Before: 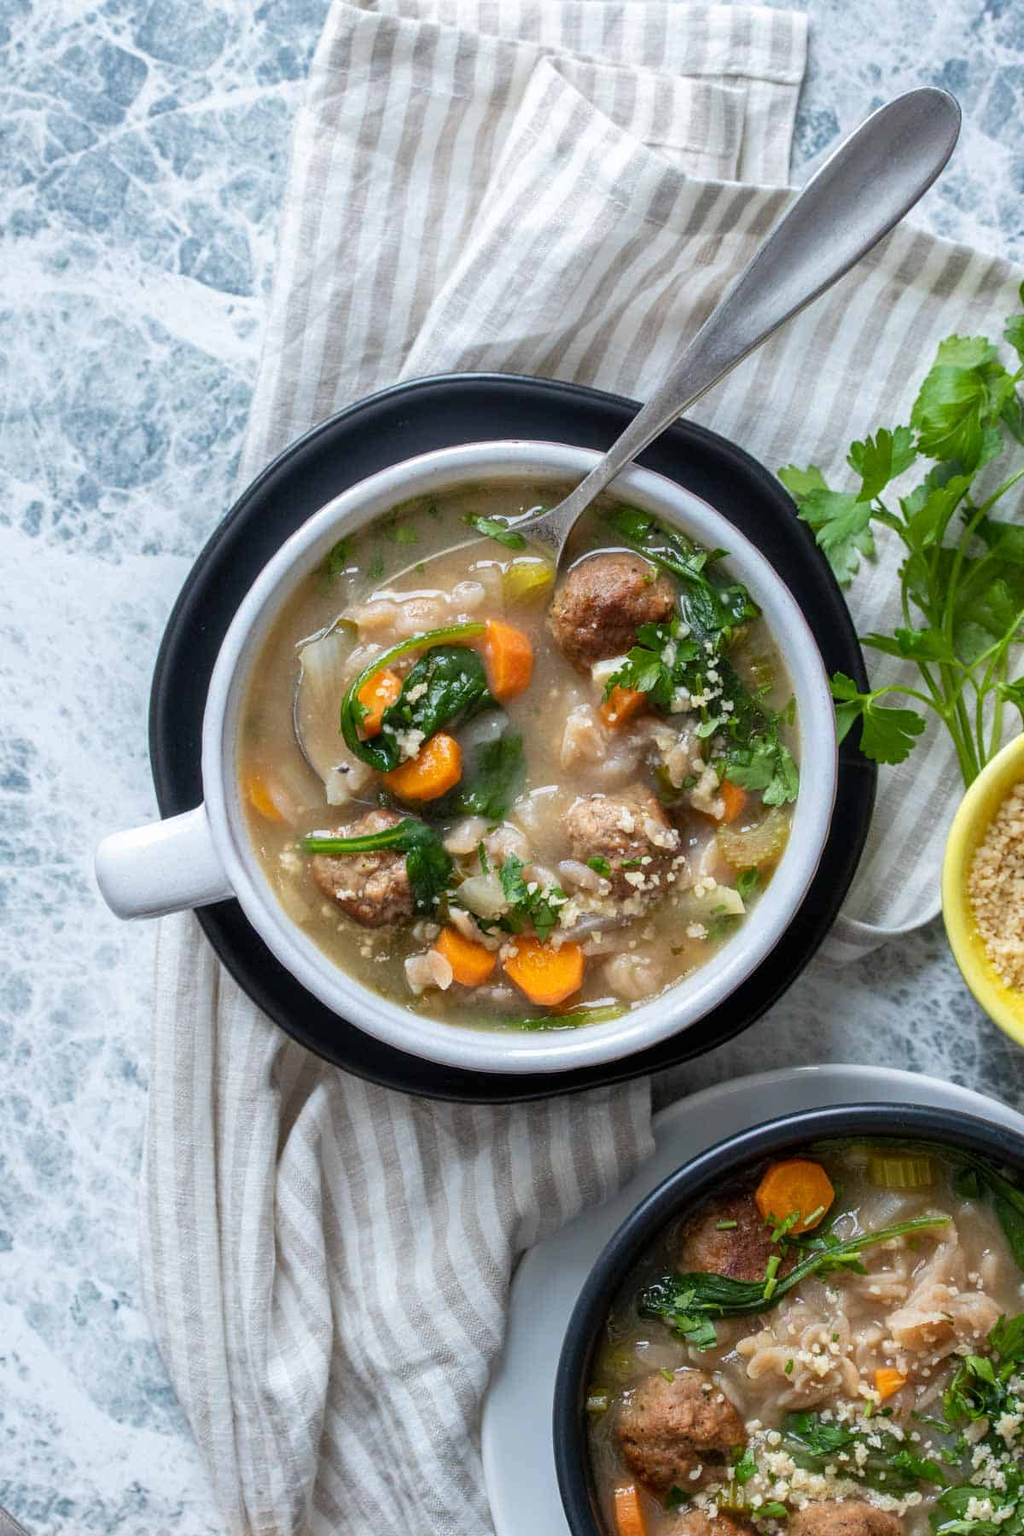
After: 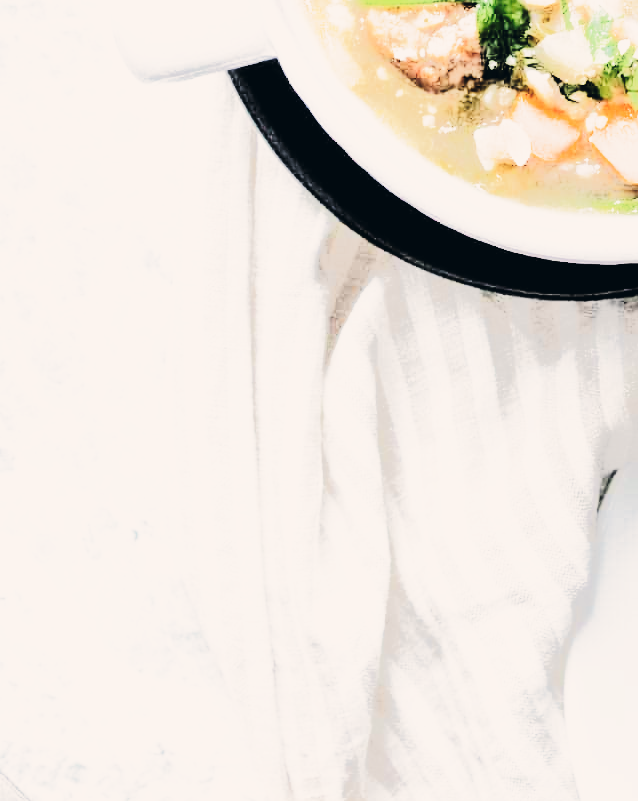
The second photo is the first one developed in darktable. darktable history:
exposure: black level correction 0, exposure 1.2 EV, compensate highlight preservation false
crop and rotate: top 55.266%, right 46.821%, bottom 0.219%
tone equalizer: -8 EV -0.491 EV, -7 EV -0.315 EV, -6 EV -0.062 EV, -5 EV 0.388 EV, -4 EV 0.951 EV, -3 EV 0.801 EV, -2 EV -0.011 EV, -1 EV 0.138 EV, +0 EV -0.026 EV, edges refinement/feathering 500, mask exposure compensation -1.57 EV, preserve details no
tone curve: curves: ch0 [(0.003, 0.023) (0.071, 0.052) (0.236, 0.197) (0.466, 0.557) (0.625, 0.761) (0.783, 0.9) (0.994, 0.968)]; ch1 [(0, 0) (0.262, 0.227) (0.417, 0.386) (0.469, 0.467) (0.502, 0.498) (0.528, 0.53) (0.573, 0.579) (0.605, 0.621) (0.644, 0.671) (0.686, 0.728) (0.994, 0.987)]; ch2 [(0, 0) (0.262, 0.188) (0.385, 0.353) (0.427, 0.424) (0.495, 0.493) (0.515, 0.54) (0.547, 0.561) (0.589, 0.613) (0.644, 0.748) (1, 1)], preserve colors none
haze removal: strength -0.1, compatibility mode true, adaptive false
filmic rgb: black relative exposure -5.02 EV, white relative exposure 3.55 EV, hardness 3.18, contrast 1.5, highlights saturation mix -49.5%
color correction: highlights a* 2.75, highlights b* 5, shadows a* -2.32, shadows b* -4.81, saturation 0.769
